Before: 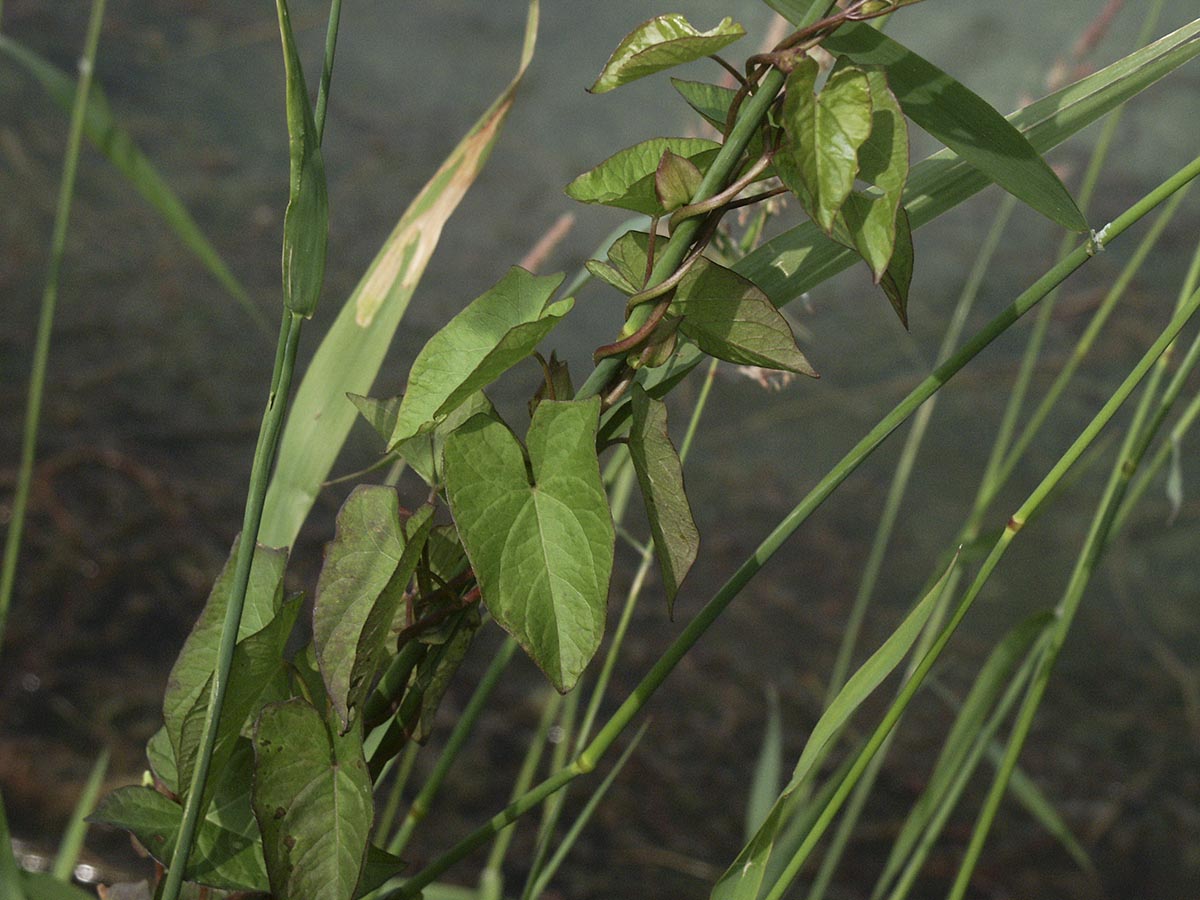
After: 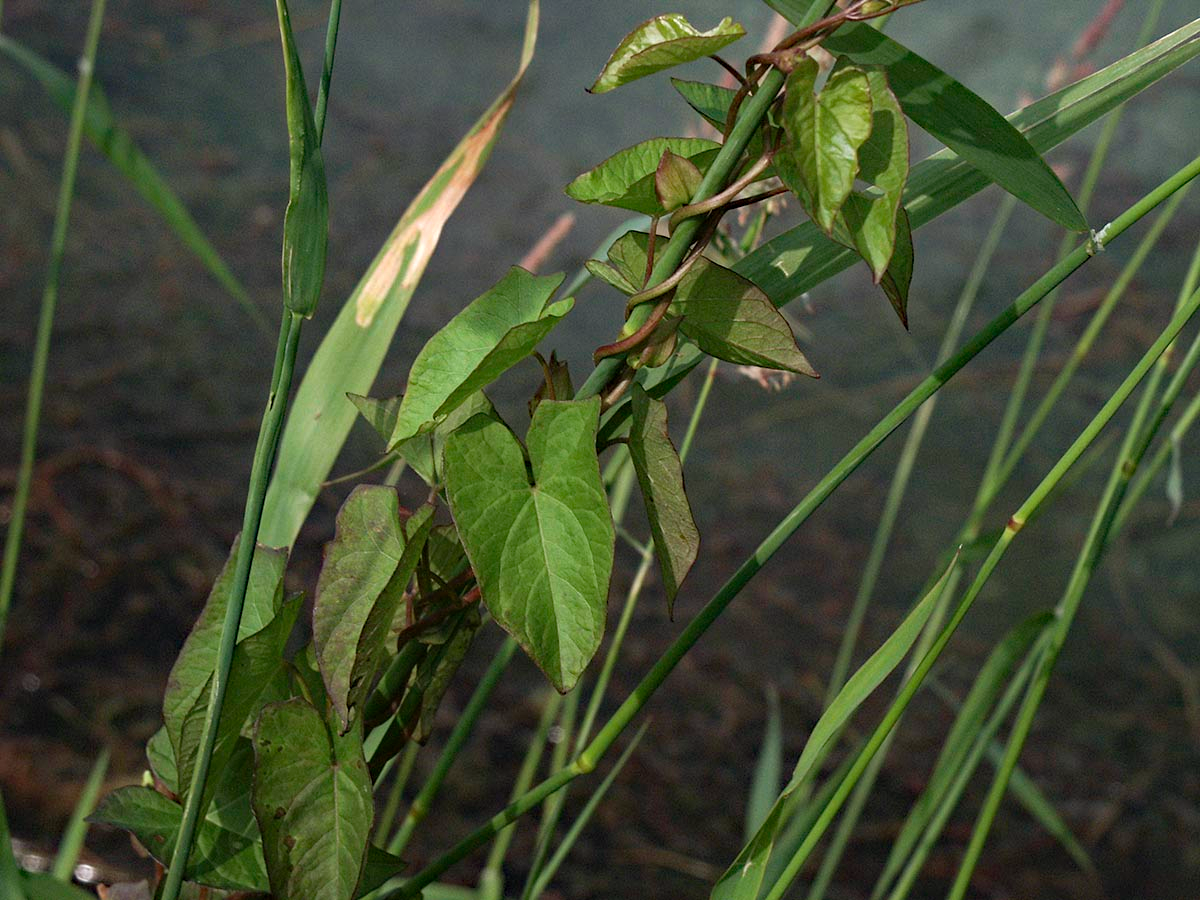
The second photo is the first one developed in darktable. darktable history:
haze removal: strength 0.302, distance 0.257, compatibility mode true, adaptive false
